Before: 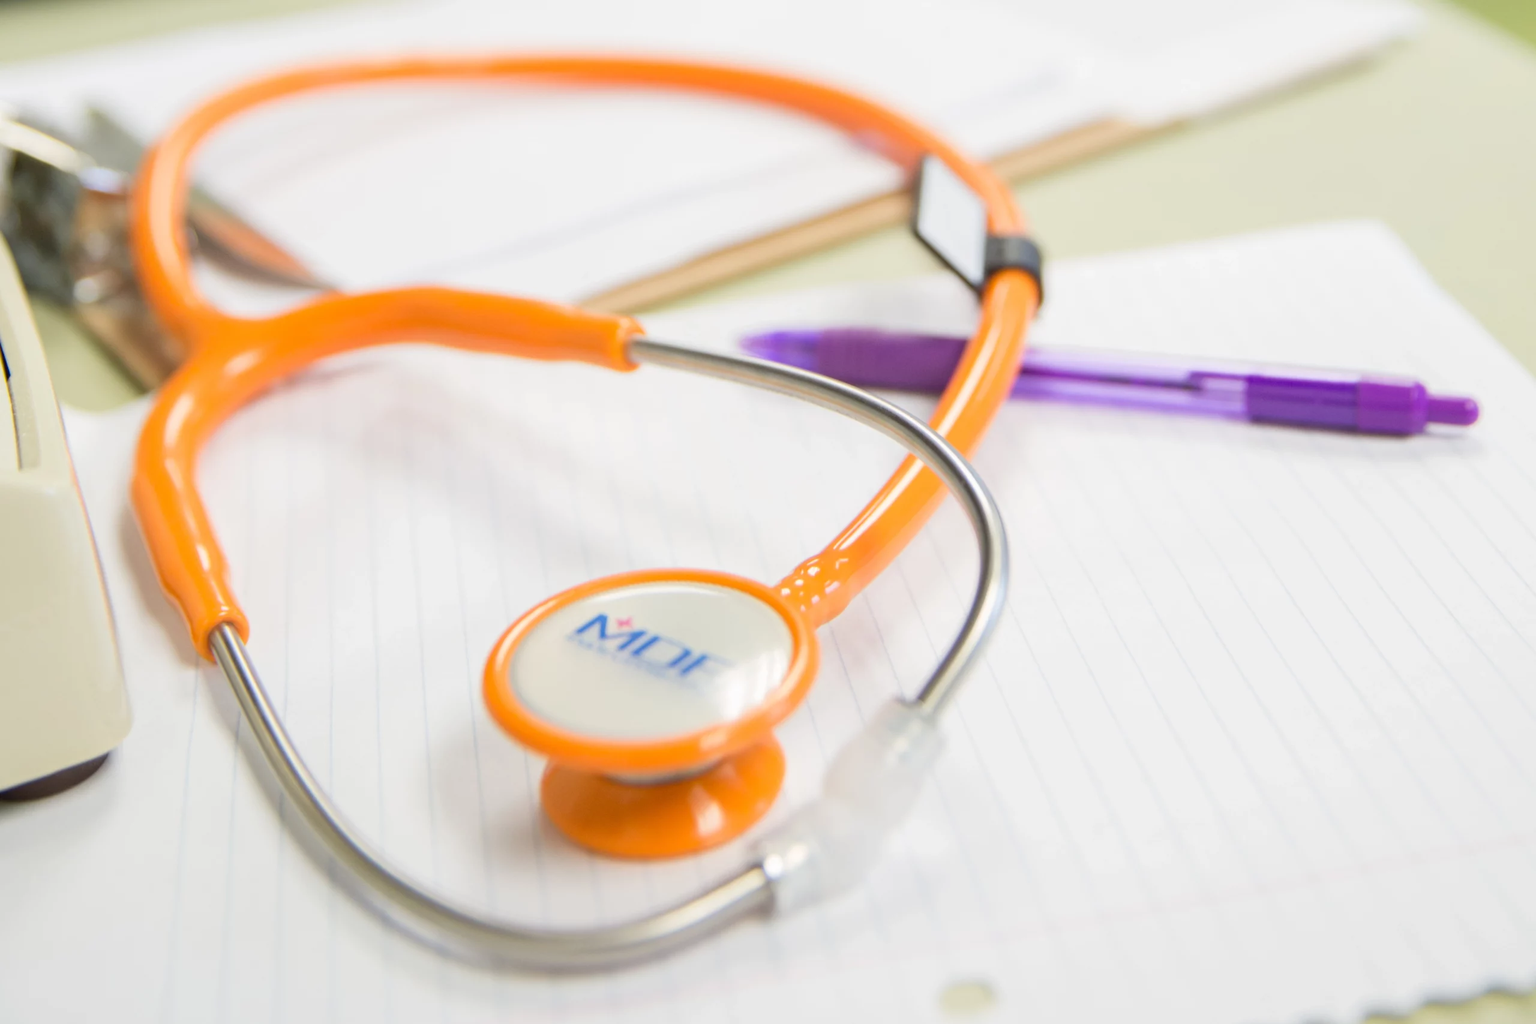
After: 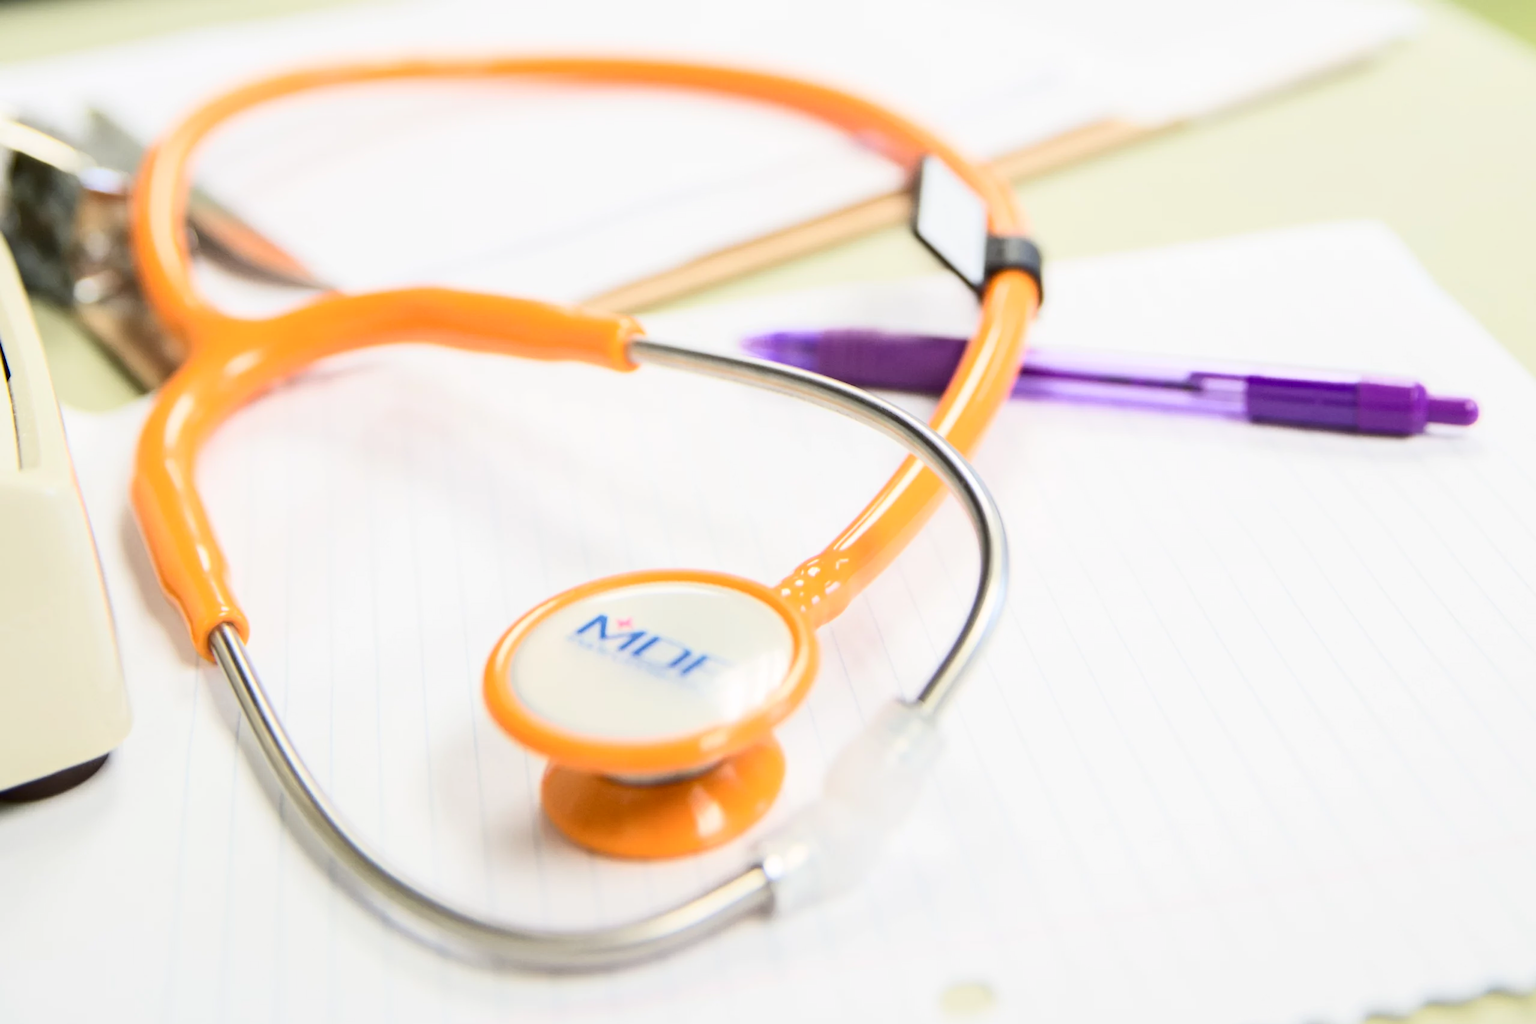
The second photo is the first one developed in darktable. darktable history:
contrast brightness saturation: contrast 0.278
